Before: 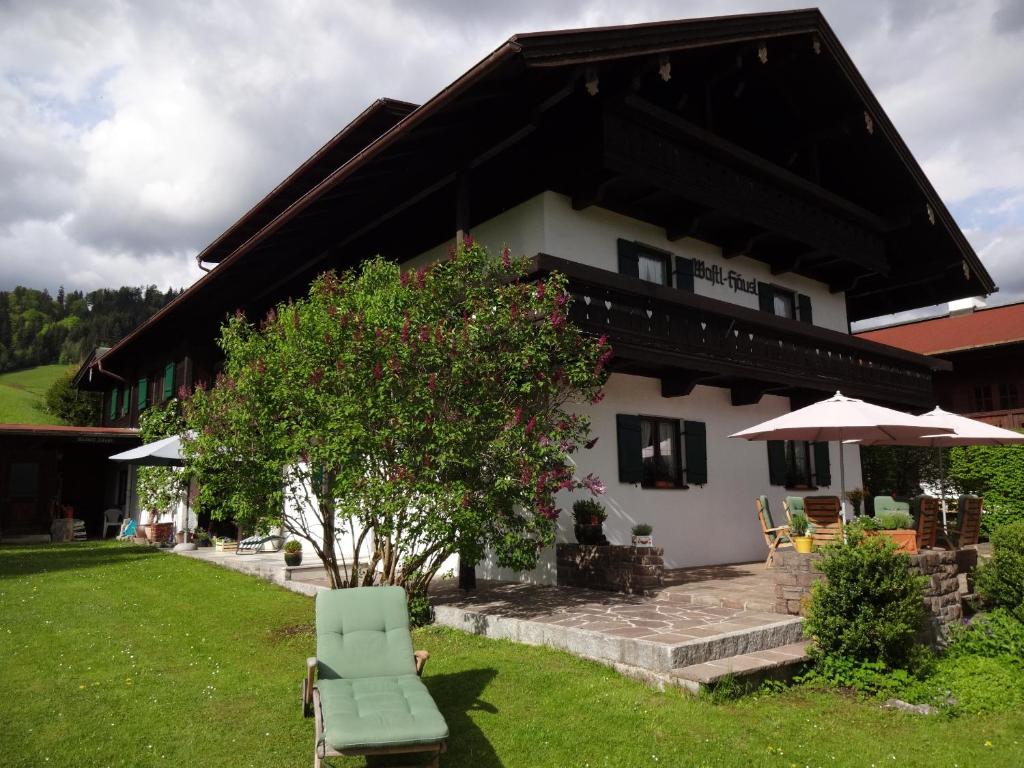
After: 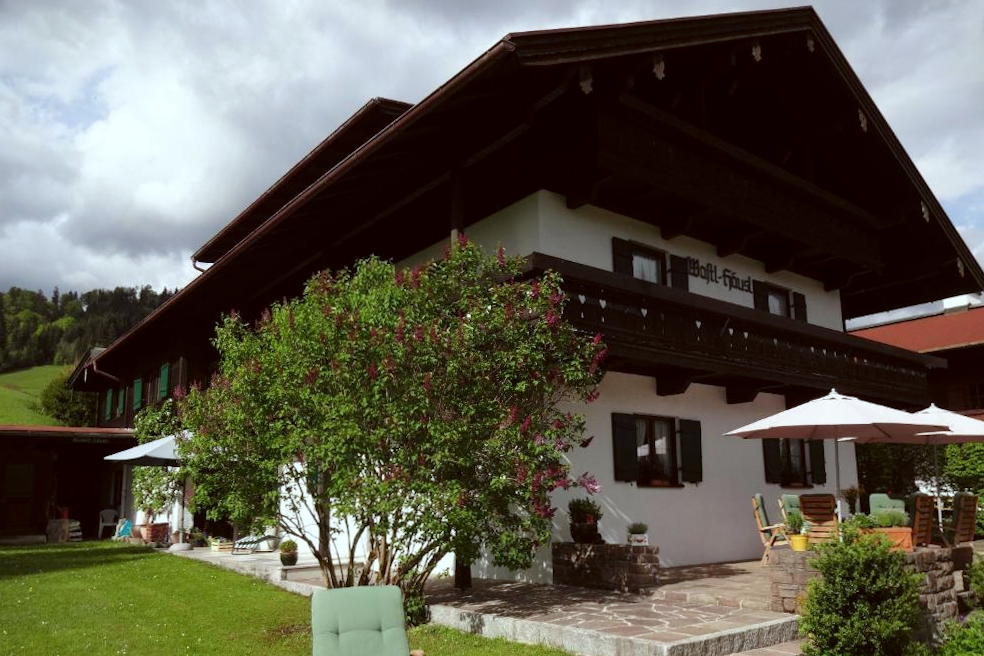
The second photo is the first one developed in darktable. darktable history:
crop and rotate: angle 0.2°, left 0.275%, right 3.127%, bottom 14.18%
color correction: highlights a* -4.98, highlights b* -3.76, shadows a* 3.83, shadows b* 4.08
